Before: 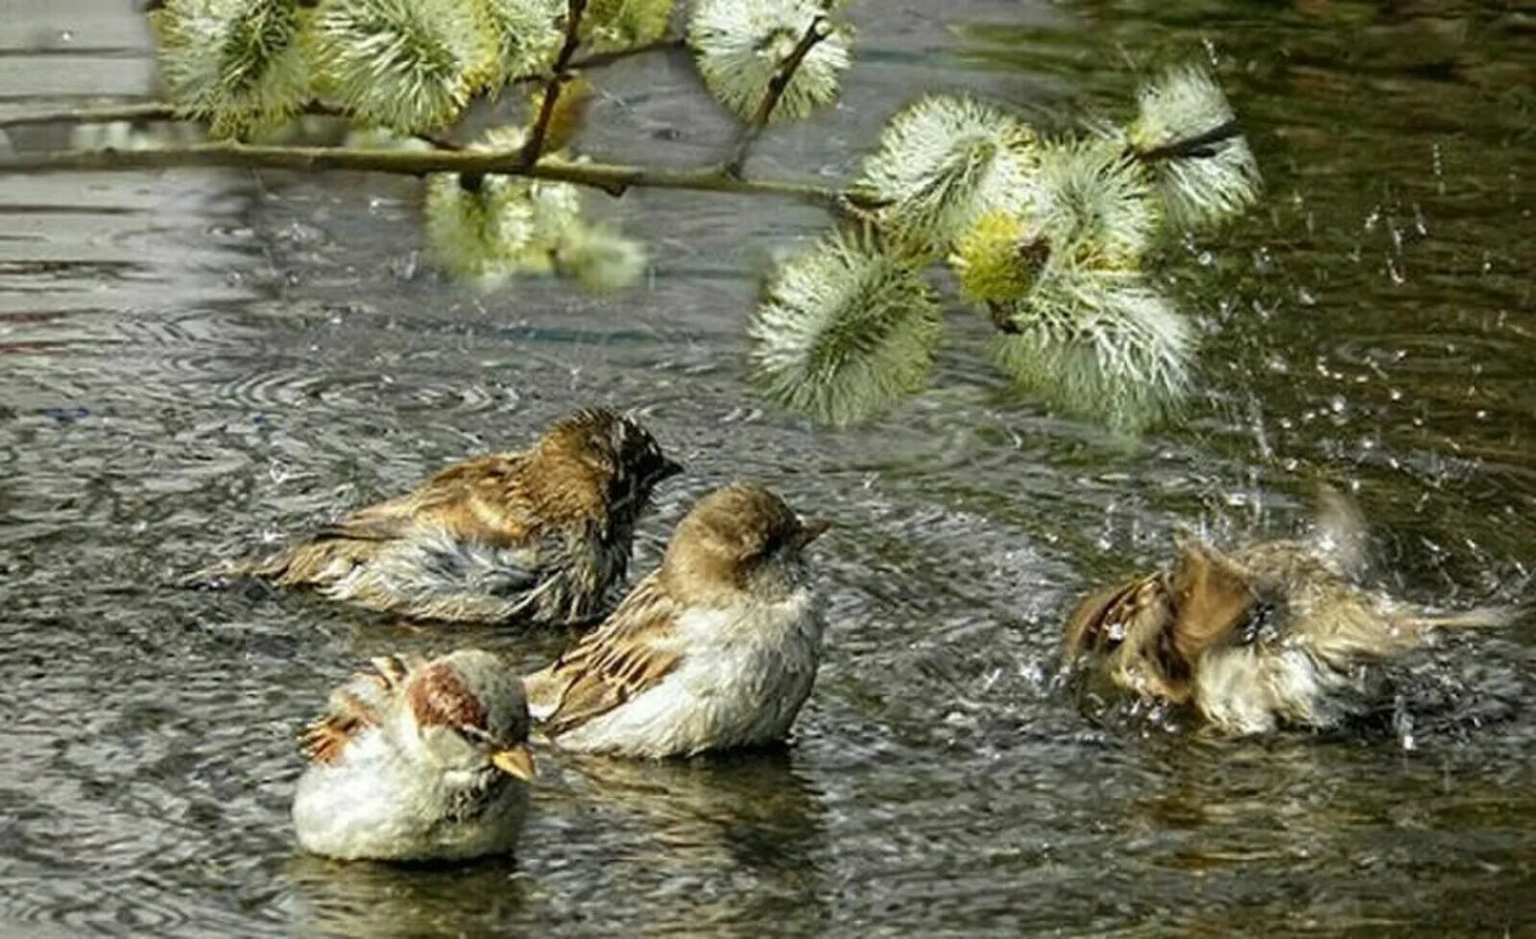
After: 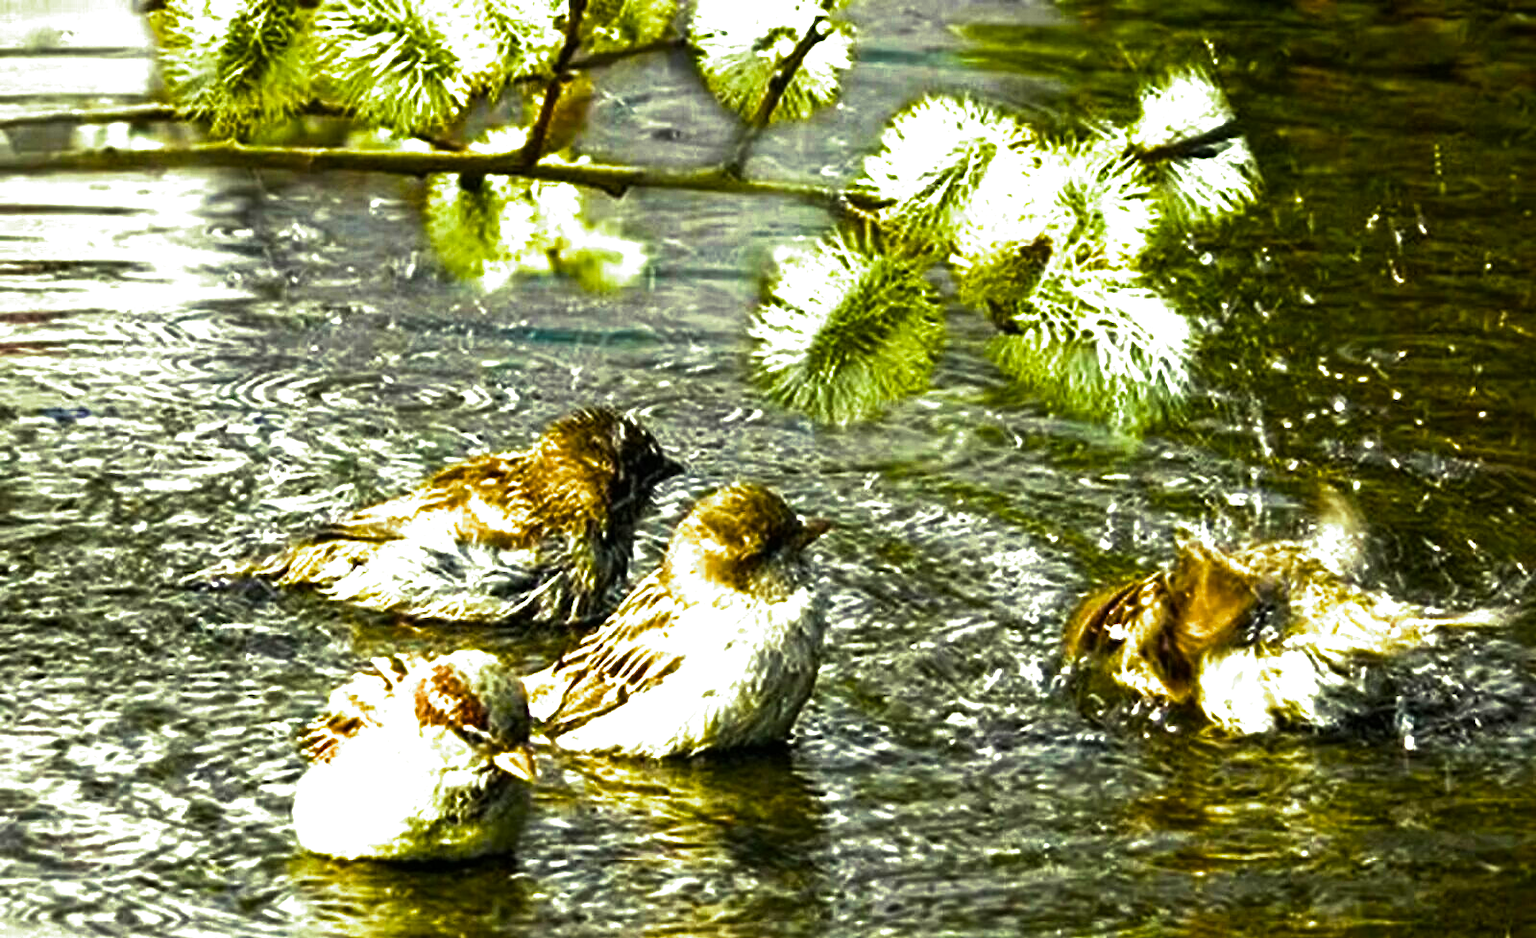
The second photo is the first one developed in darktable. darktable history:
color balance rgb: linear chroma grading › shadows -30%, linear chroma grading › global chroma 35%, perceptual saturation grading › global saturation 75%, perceptual saturation grading › shadows -30%, perceptual brilliance grading › highlights 75%, perceptual brilliance grading › shadows -30%, global vibrance 35%
split-toning: shadows › hue 290.82°, shadows › saturation 0.34, highlights › saturation 0.38, balance 0, compress 50%
